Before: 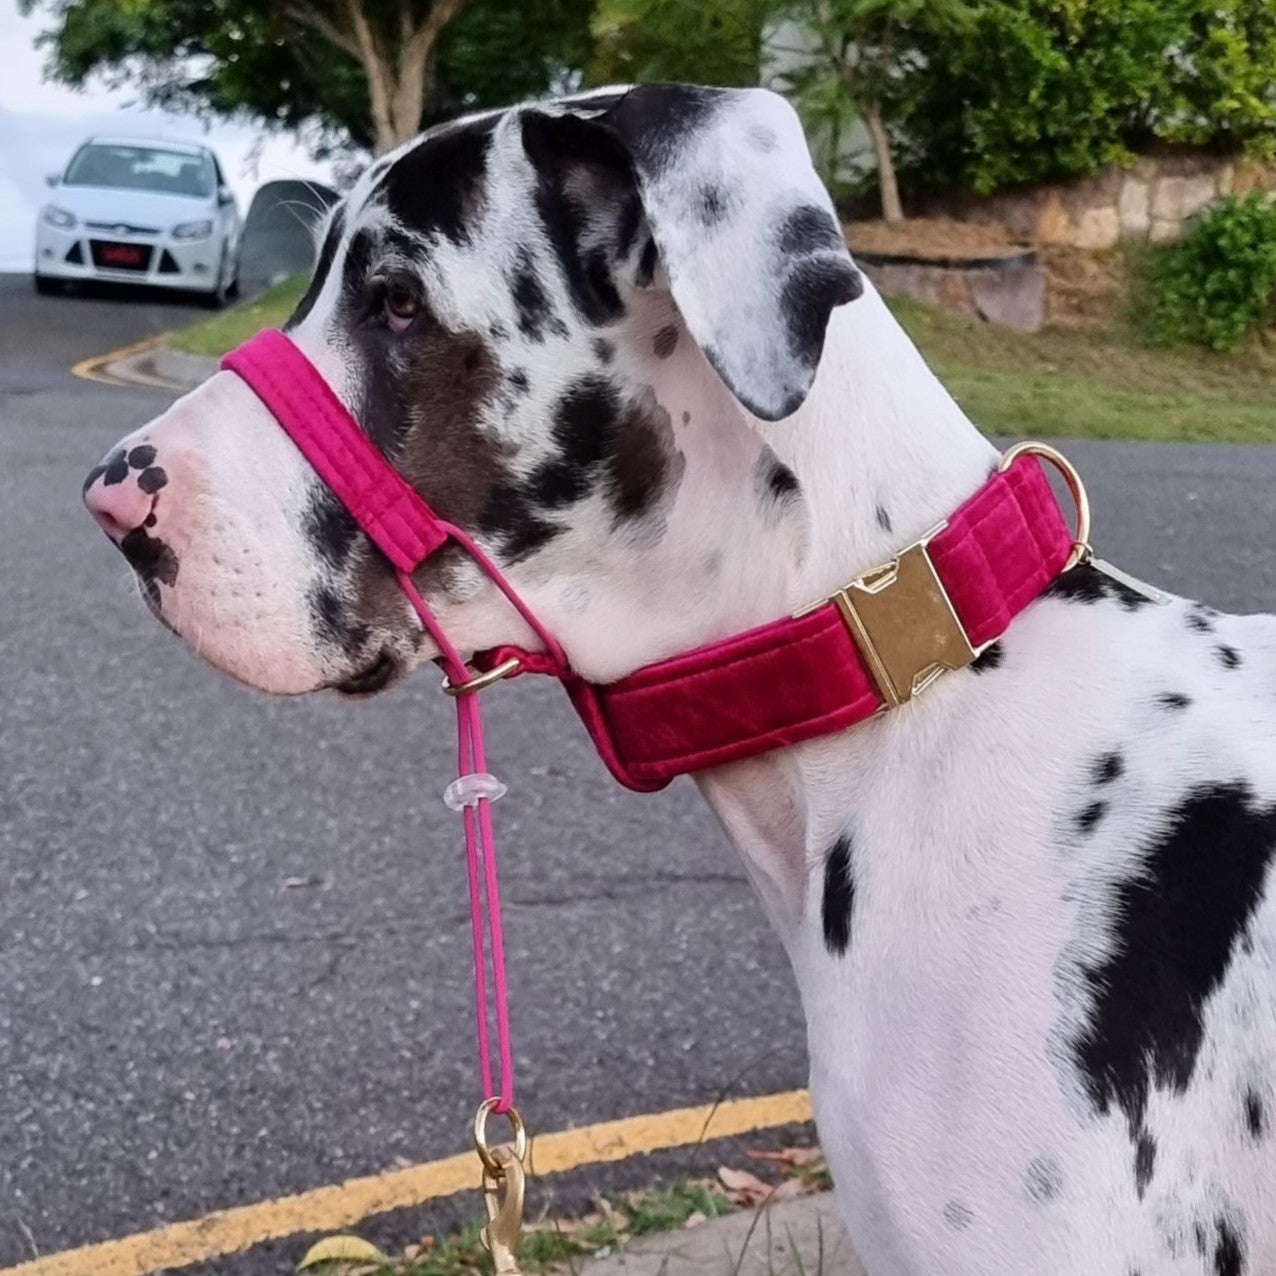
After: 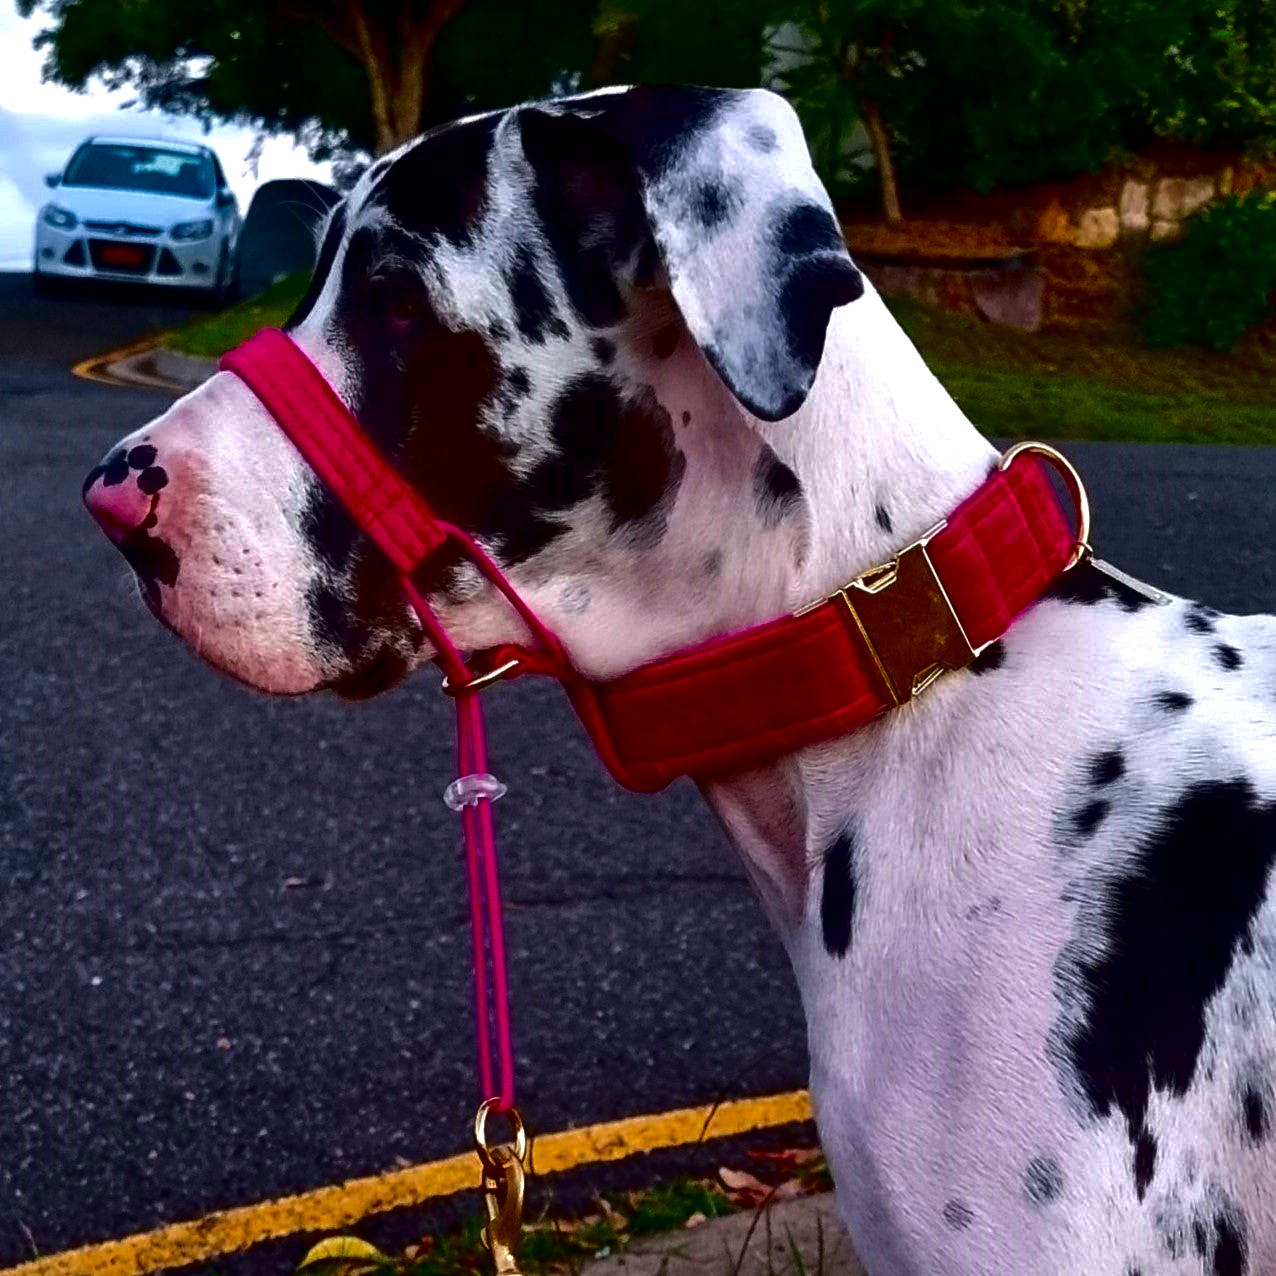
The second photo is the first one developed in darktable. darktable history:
tone equalizer: -8 EV -0.417 EV, -7 EV -0.389 EV, -6 EV -0.333 EV, -5 EV -0.222 EV, -3 EV 0.222 EV, -2 EV 0.333 EV, -1 EV 0.389 EV, +0 EV 0.417 EV, edges refinement/feathering 500, mask exposure compensation -1.57 EV, preserve details no
contrast brightness saturation: brightness -1, saturation 1
